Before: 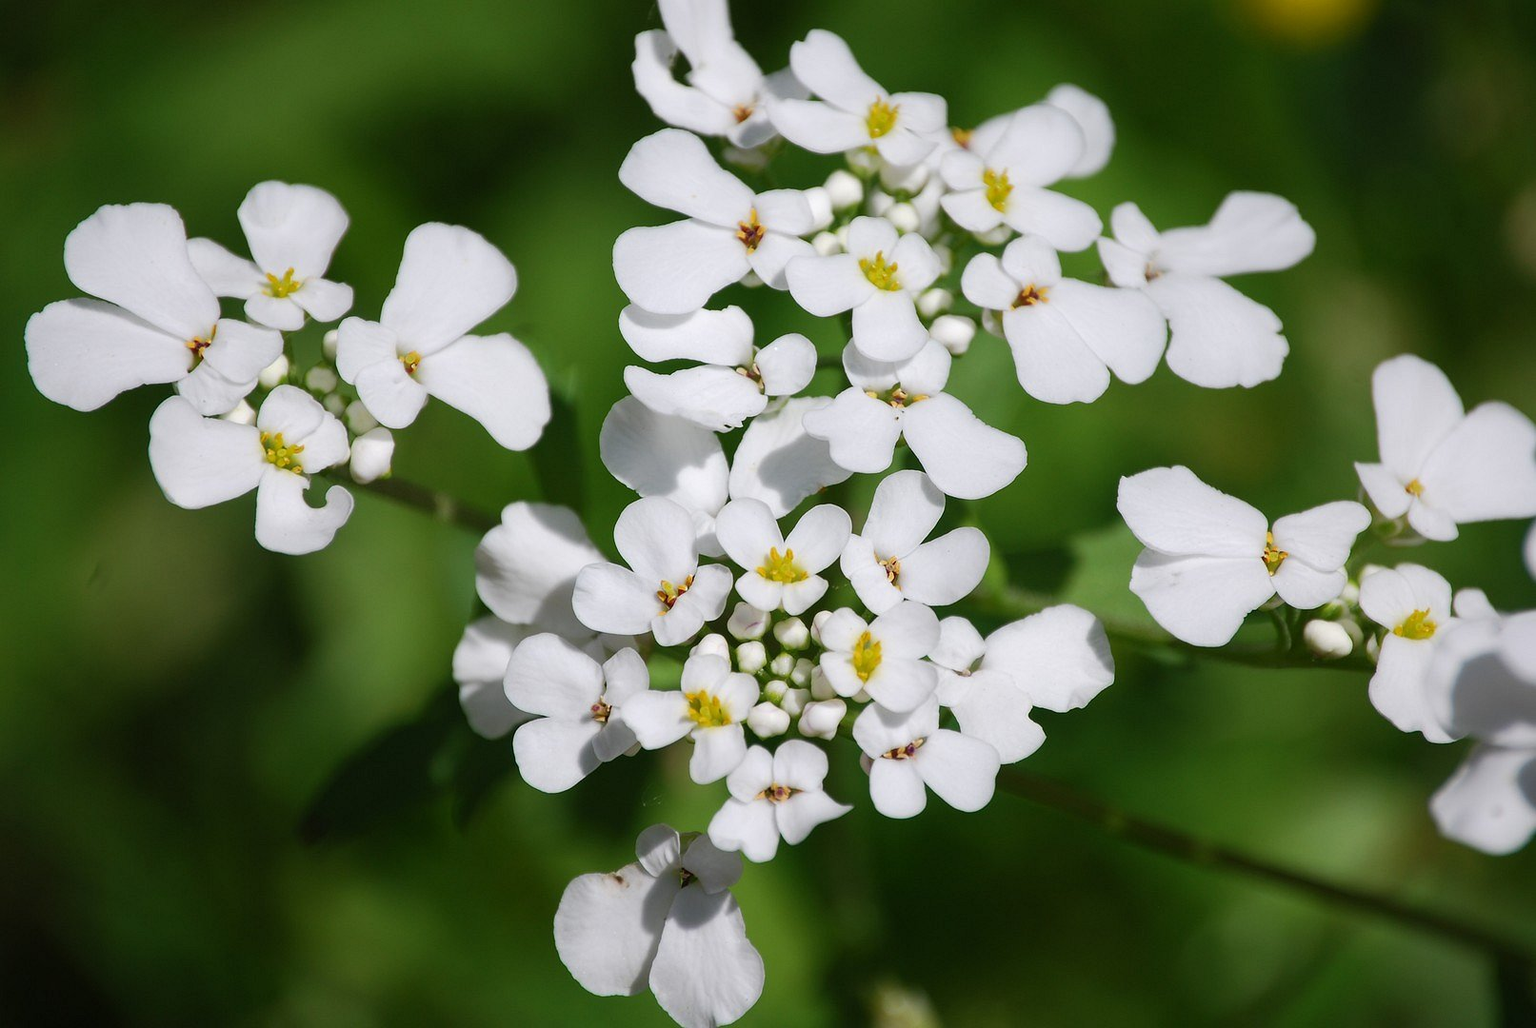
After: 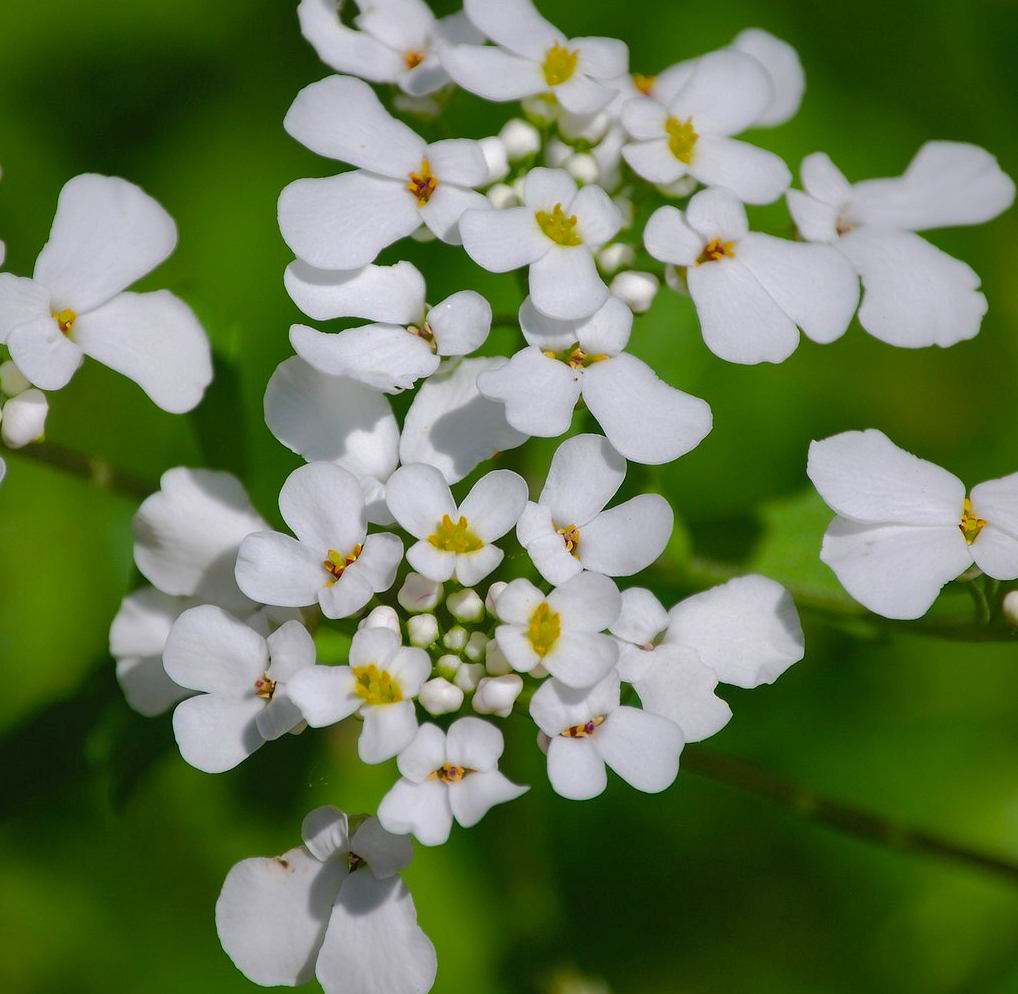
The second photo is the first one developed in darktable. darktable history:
color balance rgb: power › hue 313.28°, linear chroma grading › shadows -8.512%, linear chroma grading › global chroma 9.858%, perceptual saturation grading › global saturation 25.687%
shadows and highlights: shadows 40.17, highlights -60.05
crop and rotate: left 22.752%, top 5.638%, right 14.104%, bottom 2.306%
